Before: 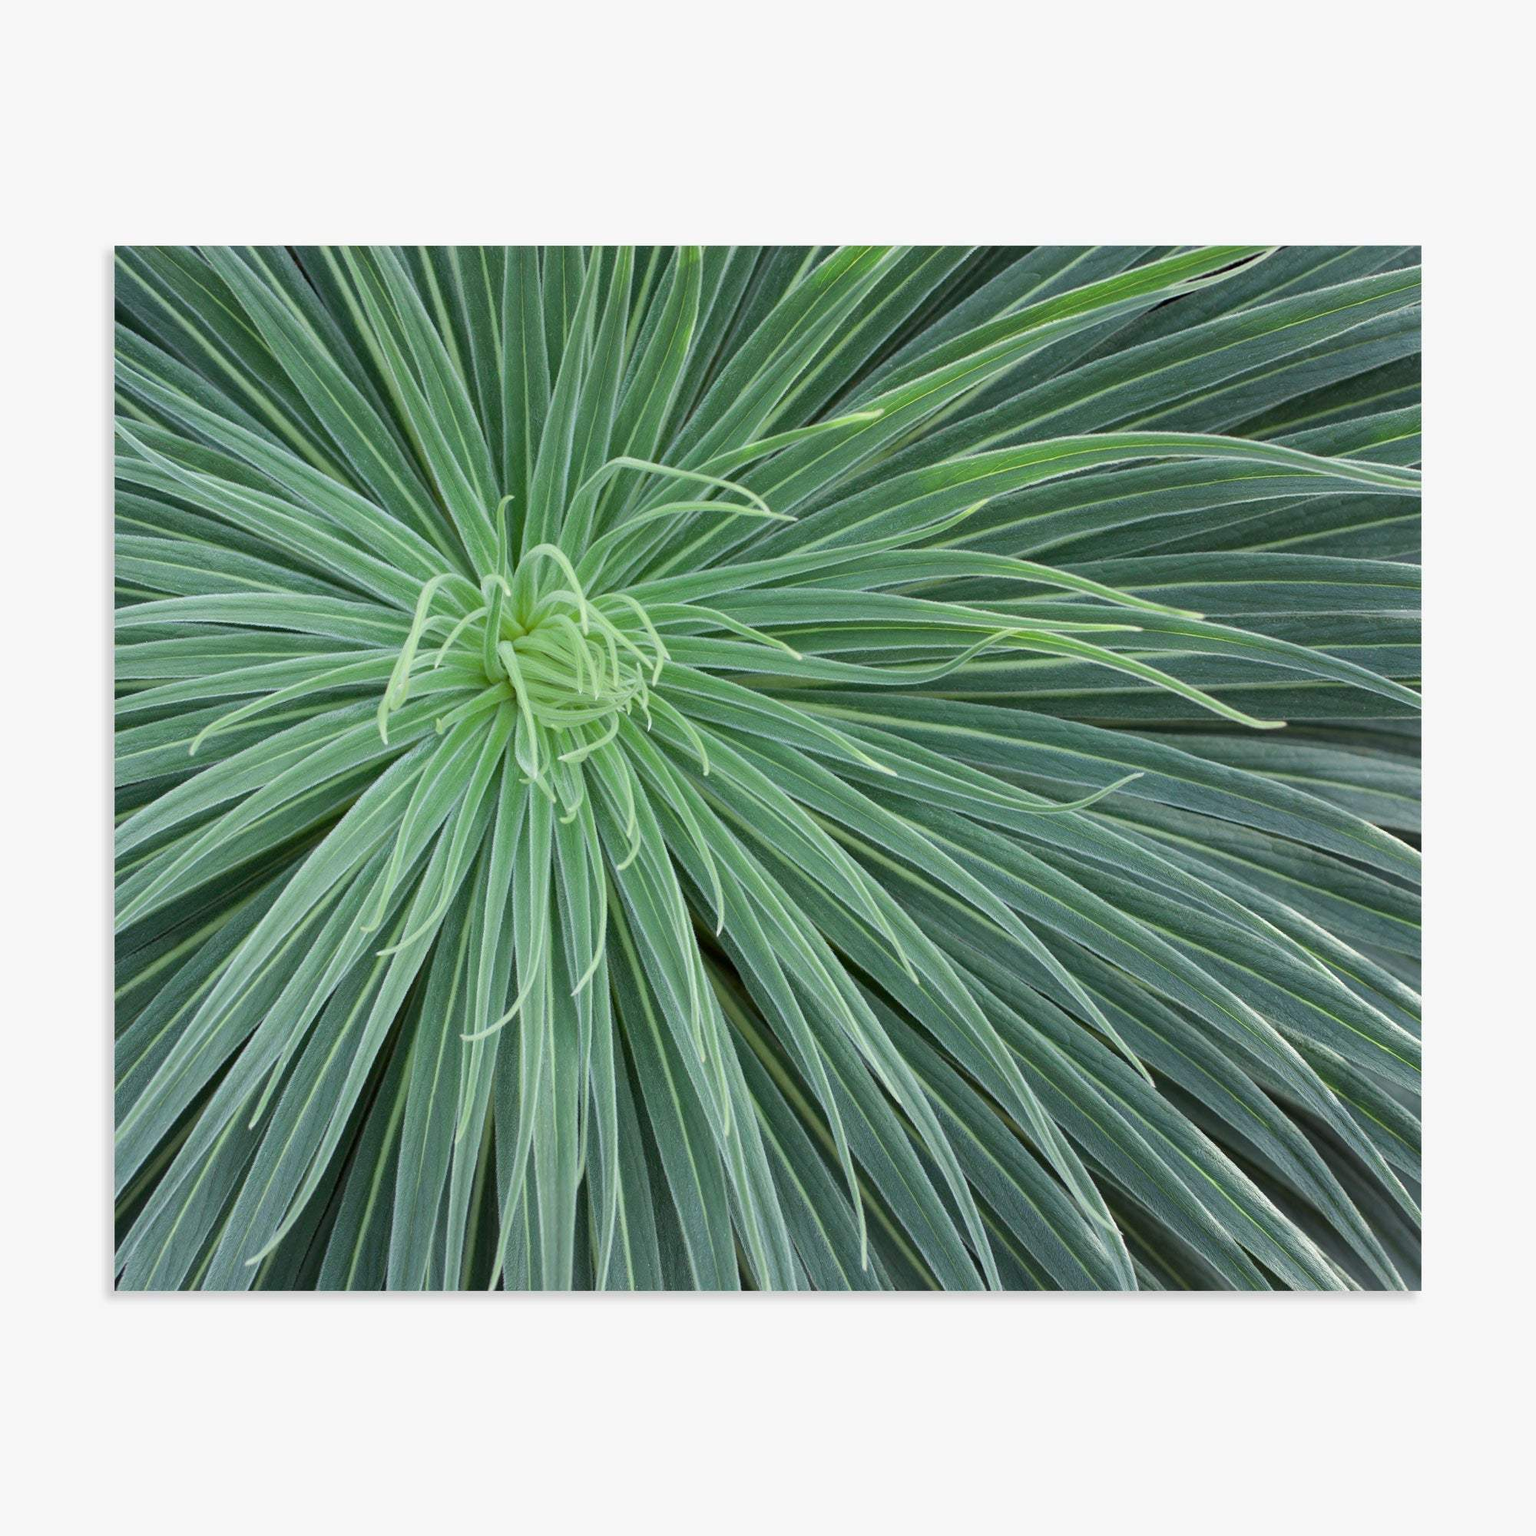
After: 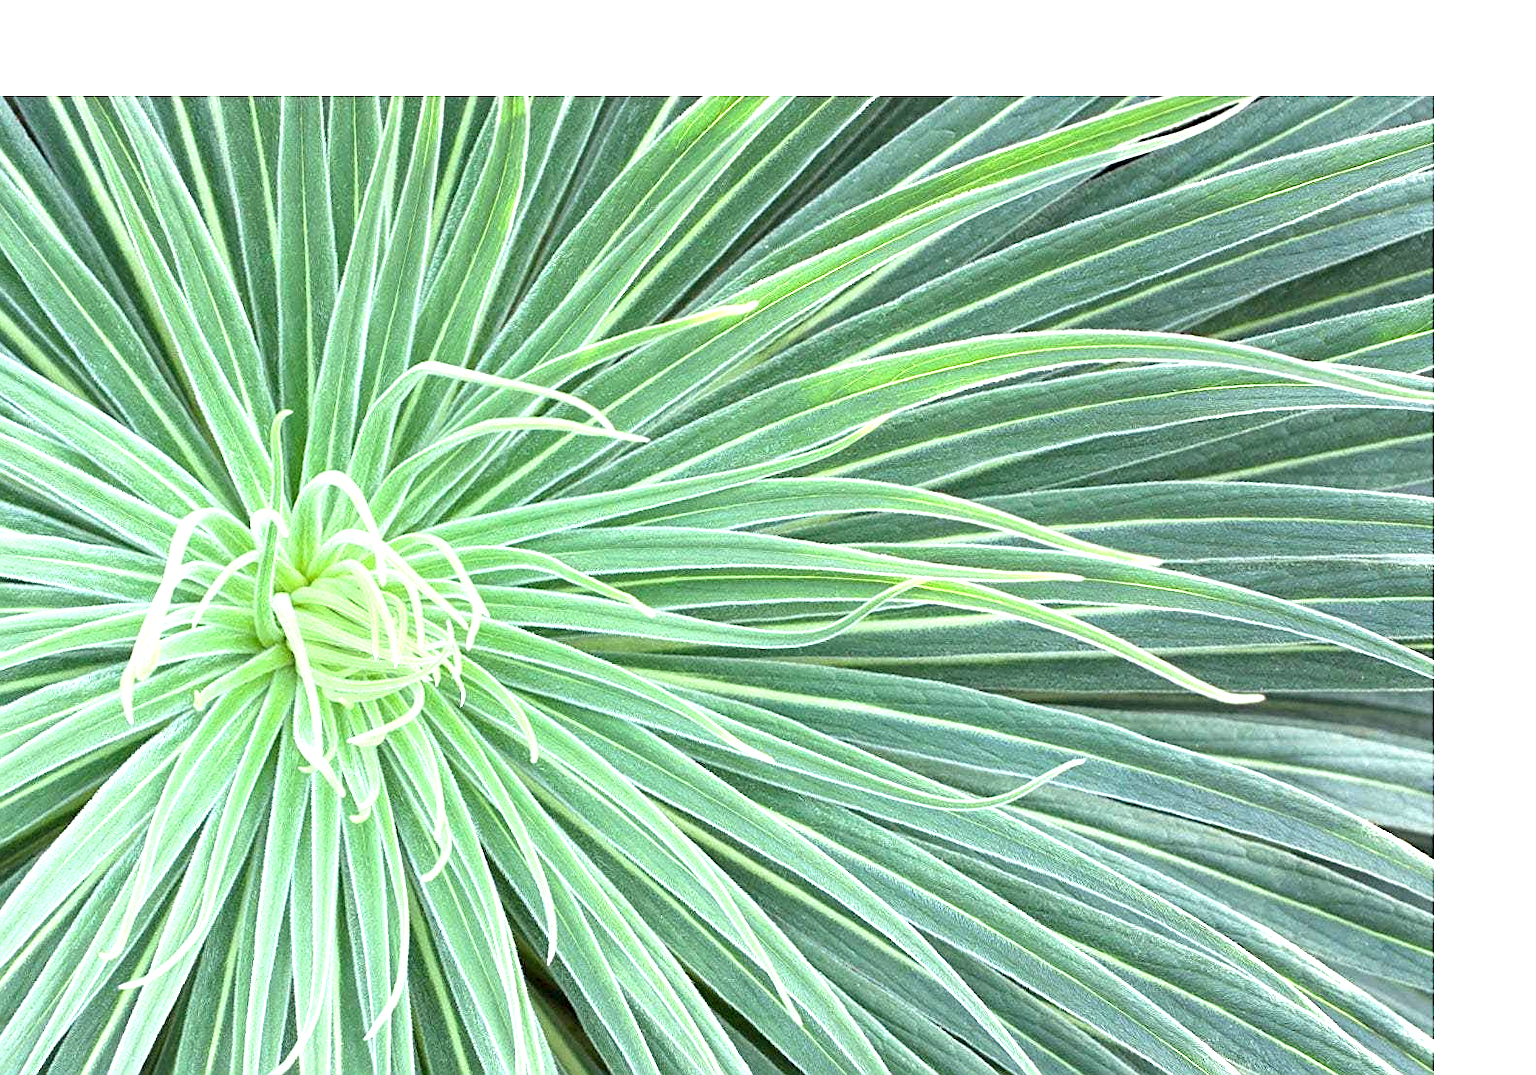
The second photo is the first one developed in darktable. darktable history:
exposure: black level correction 0, exposure 1.45 EV, compensate exposure bias true, compensate highlight preservation false
local contrast: highlights 100%, shadows 100%, detail 120%, midtone range 0.2
crop: left 18.38%, top 11.092%, right 2.134%, bottom 33.217%
sharpen: on, module defaults
